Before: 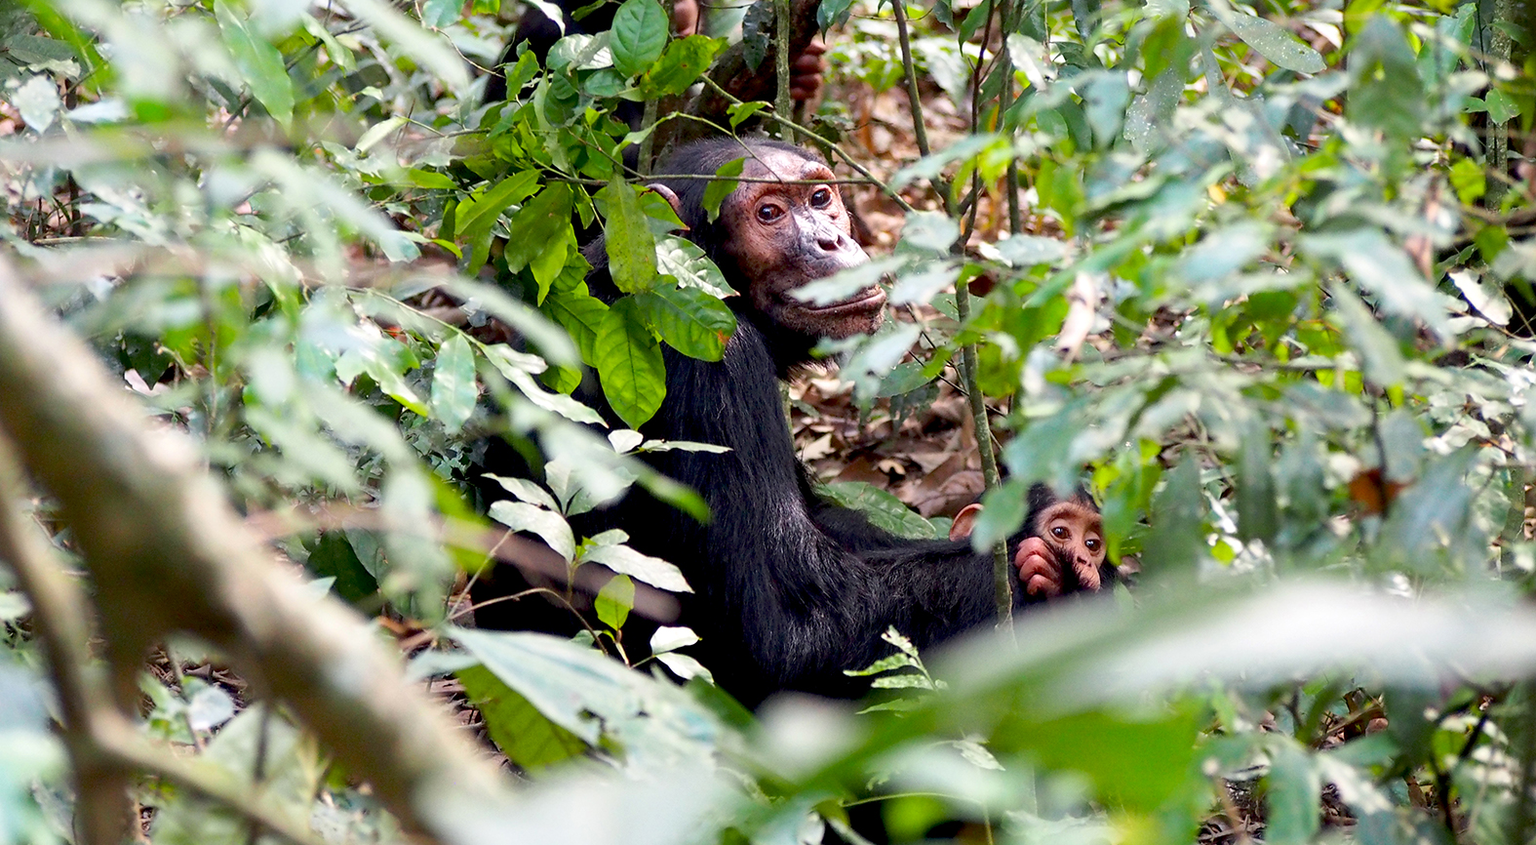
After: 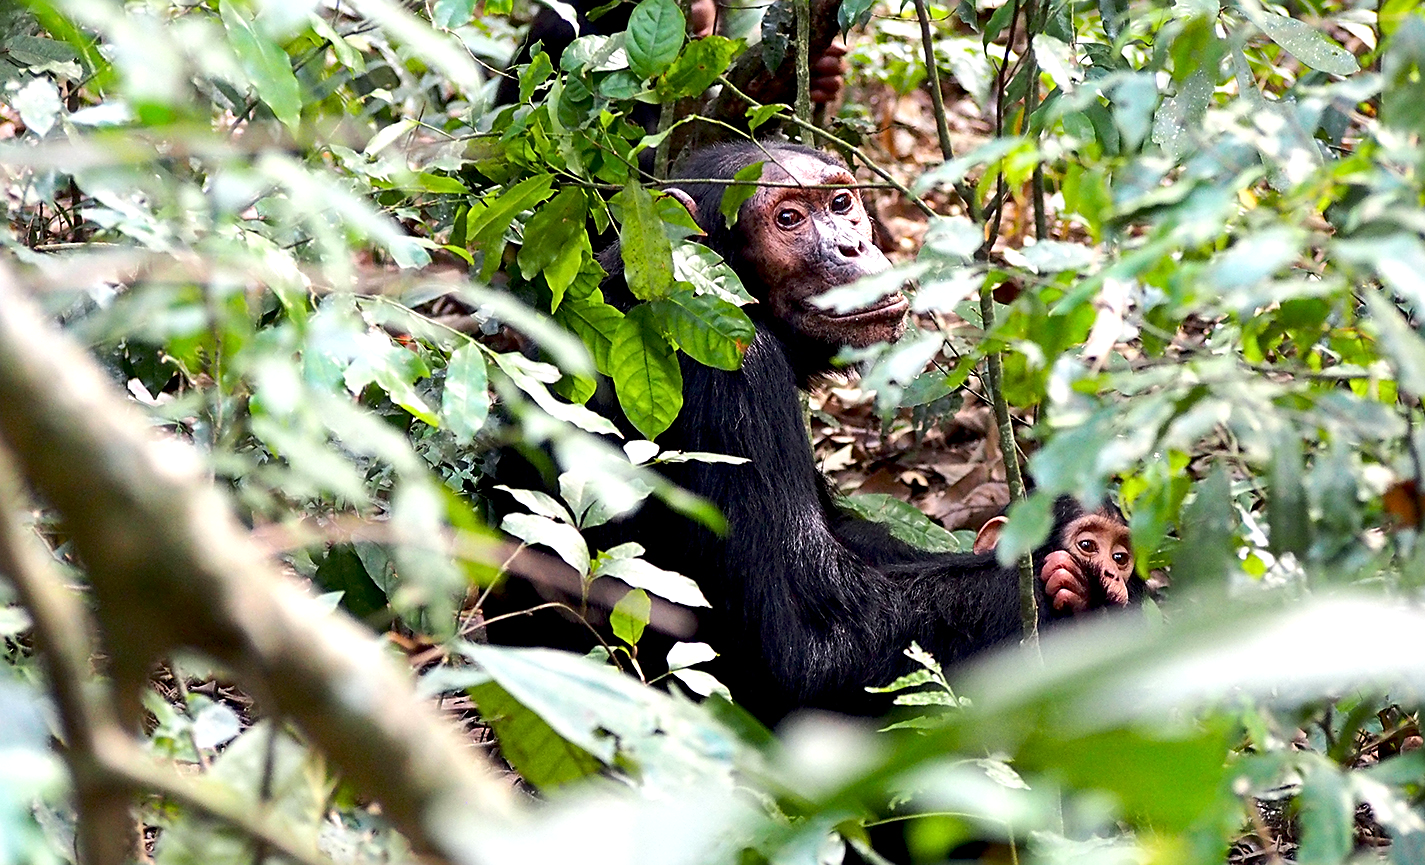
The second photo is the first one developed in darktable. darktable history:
sharpen: on, module defaults
crop: right 9.509%, bottom 0.031%
tone equalizer: -8 EV -0.417 EV, -7 EV -0.389 EV, -6 EV -0.333 EV, -5 EV -0.222 EV, -3 EV 0.222 EV, -2 EV 0.333 EV, -1 EV 0.389 EV, +0 EV 0.417 EV, edges refinement/feathering 500, mask exposure compensation -1.57 EV, preserve details no
